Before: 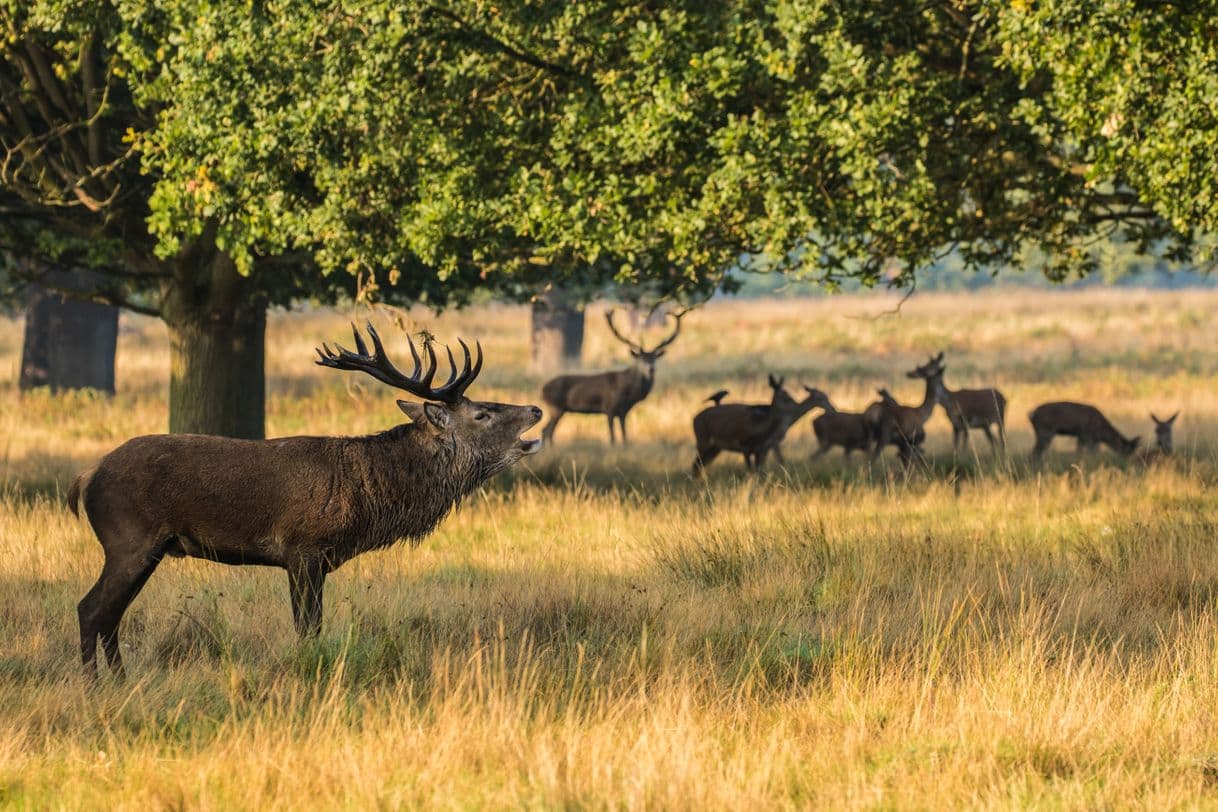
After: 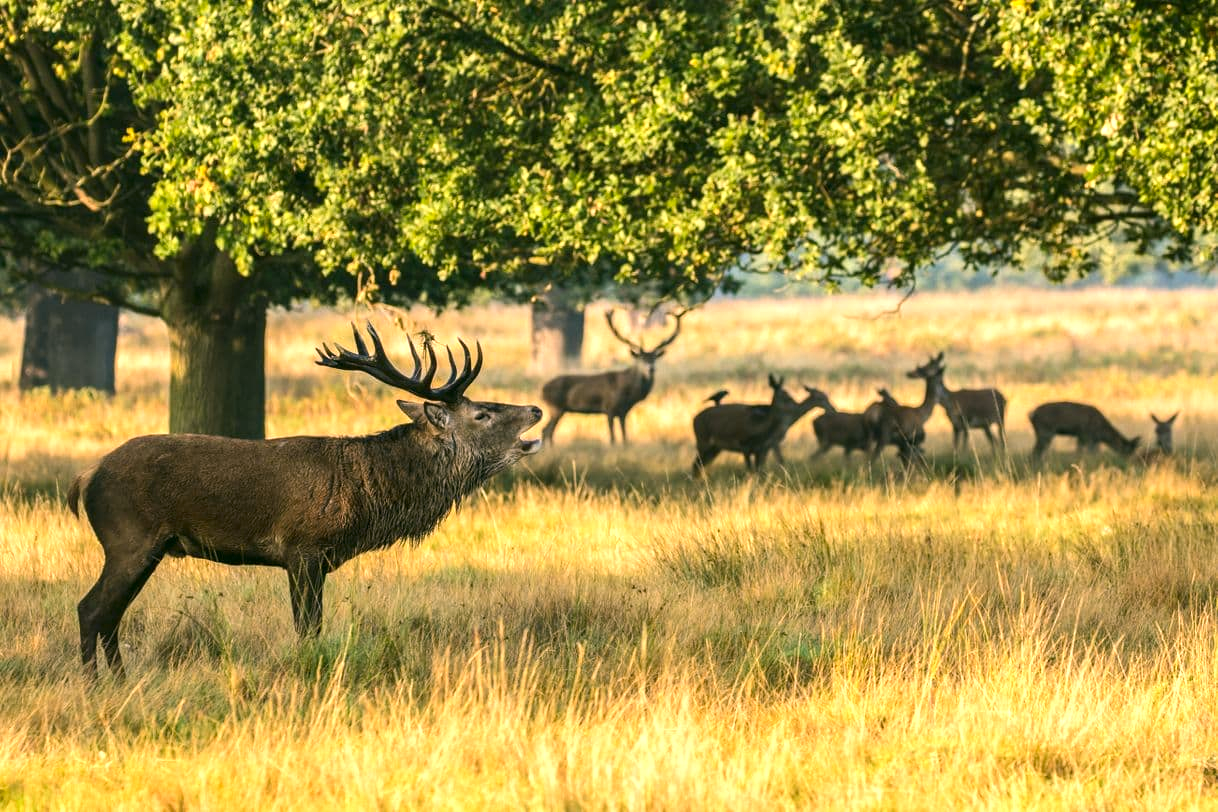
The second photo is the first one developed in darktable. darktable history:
exposure: black level correction 0, exposure 0.701 EV, compensate highlight preservation false
contrast brightness saturation: contrast 0.032, brightness -0.032
color correction: highlights a* 4.53, highlights b* 4.95, shadows a* -8.05, shadows b* 4.96
